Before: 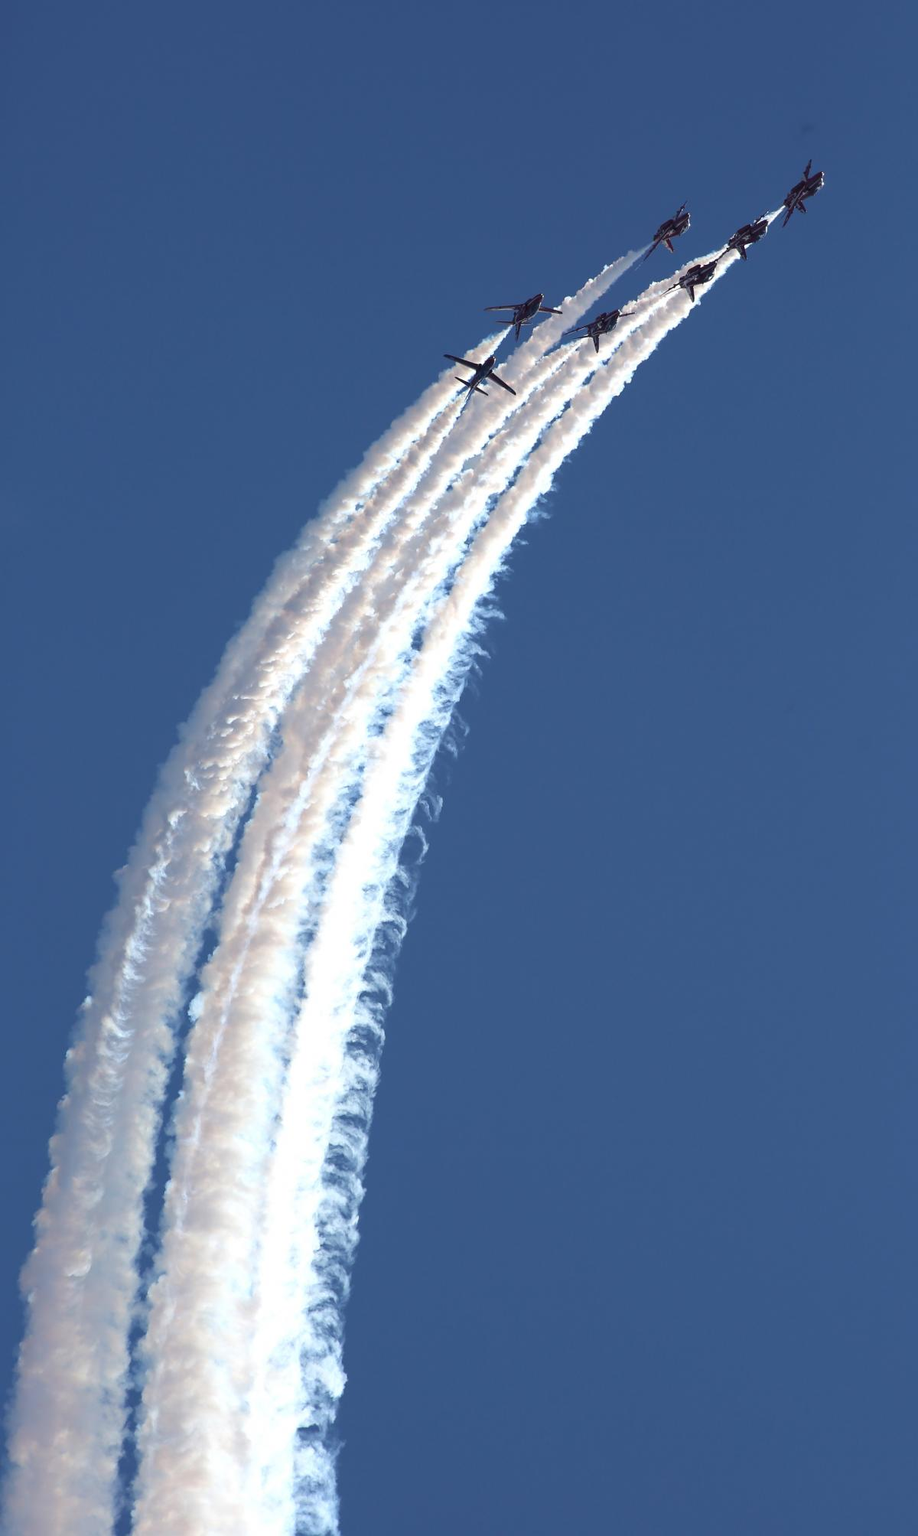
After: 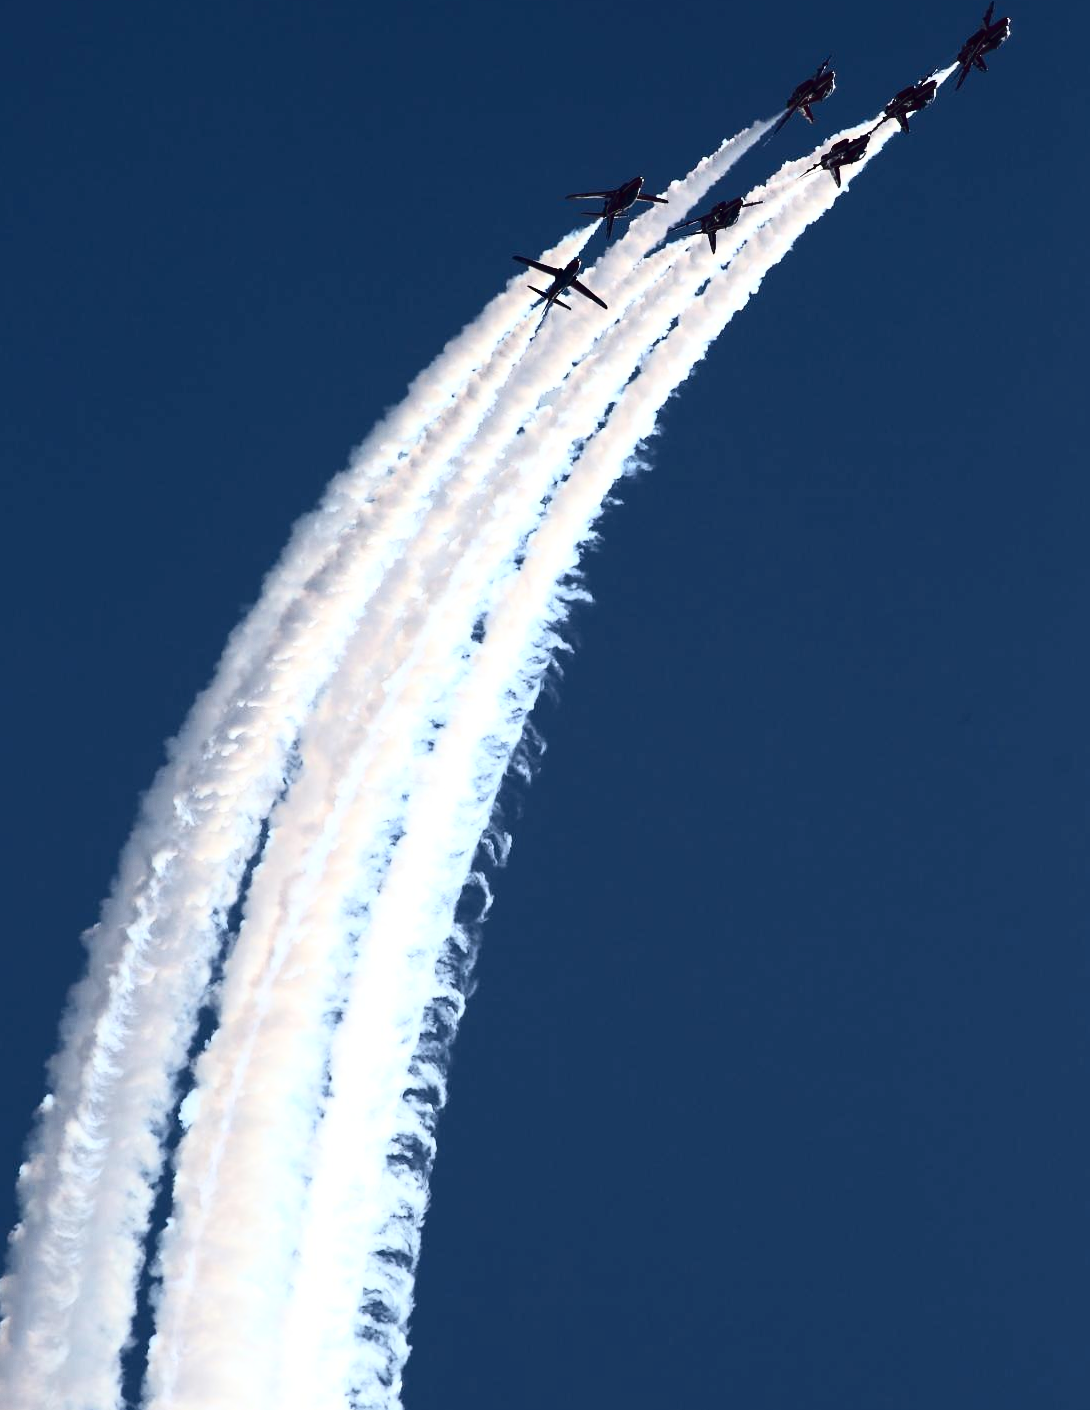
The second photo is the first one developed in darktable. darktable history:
crop: left 5.596%, top 10.314%, right 3.534%, bottom 19.395%
contrast brightness saturation: contrast 0.5, saturation -0.1
color zones: curves: ch2 [(0, 0.5) (0.143, 0.5) (0.286, 0.489) (0.415, 0.421) (0.571, 0.5) (0.714, 0.5) (0.857, 0.5) (1, 0.5)]
